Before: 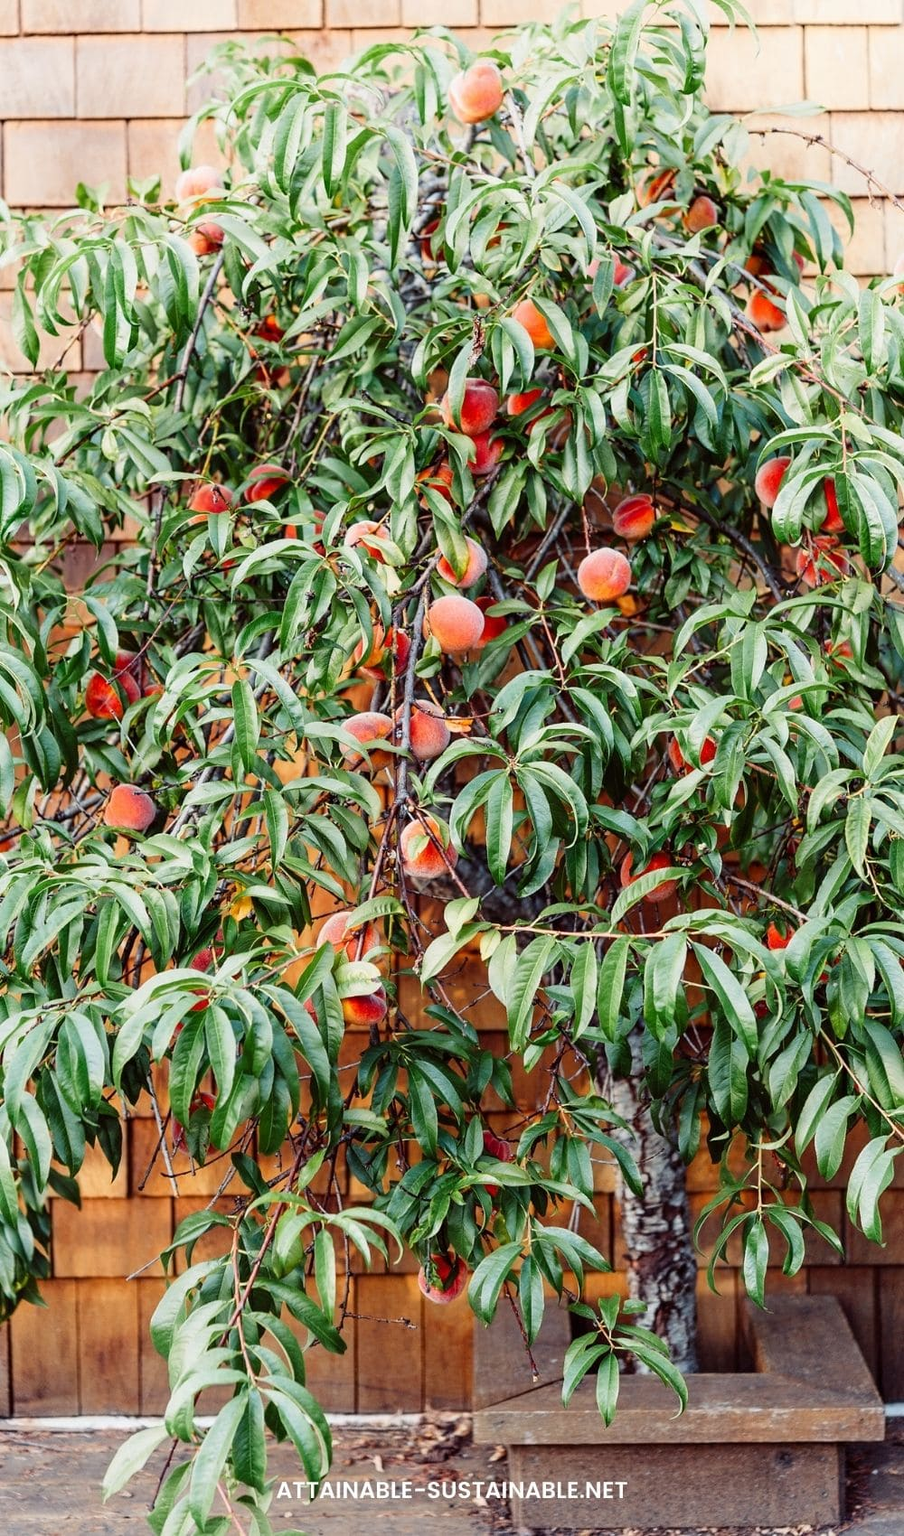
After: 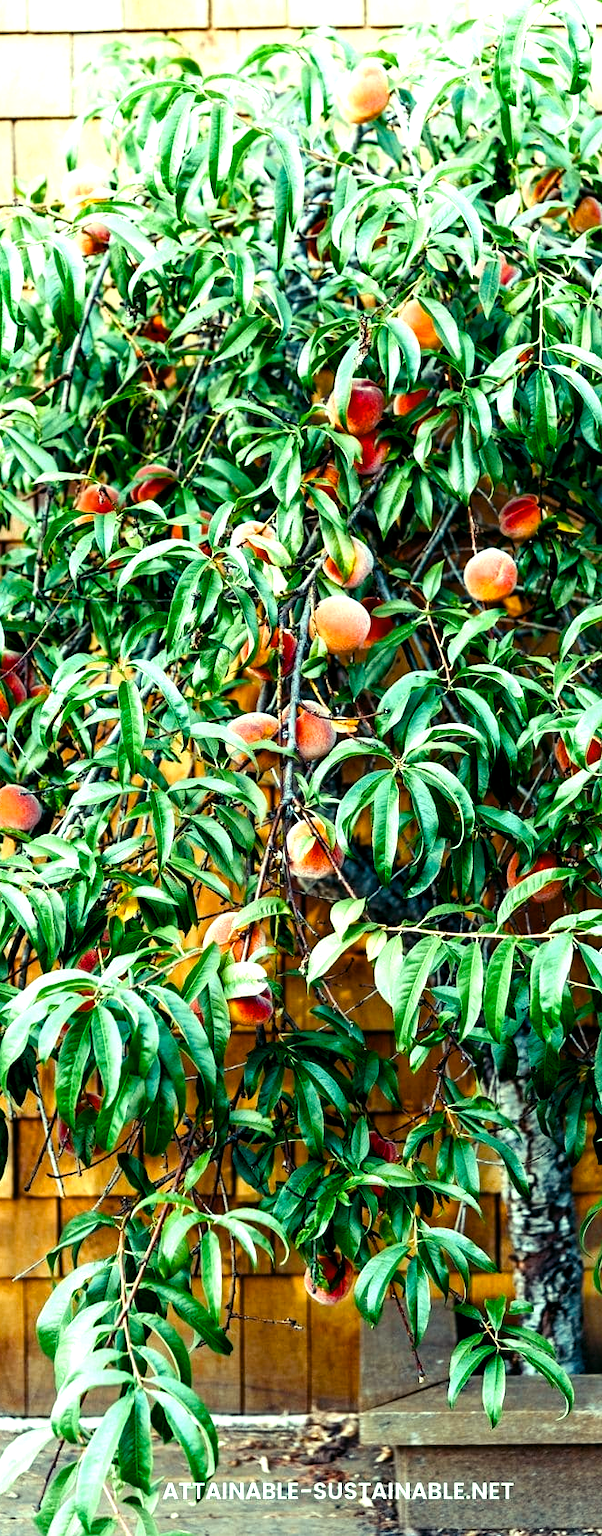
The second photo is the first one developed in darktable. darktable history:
color balance rgb: shadows lift › luminance -7.7%, shadows lift › chroma 2.13%, shadows lift › hue 165.27°, power › luminance -7.77%, power › chroma 1.1%, power › hue 215.88°, highlights gain › luminance 15.15%, highlights gain › chroma 7%, highlights gain › hue 125.57°, global offset › luminance -0.33%, global offset › chroma 0.11%, global offset › hue 165.27°, perceptual saturation grading › global saturation 24.42%, perceptual saturation grading › highlights -24.42%, perceptual saturation grading › mid-tones 24.42%, perceptual saturation grading › shadows 40%, perceptual brilliance grading › global brilliance -5%, perceptual brilliance grading › highlights 24.42%, perceptual brilliance grading › mid-tones 7%, perceptual brilliance grading › shadows -5%
crop and rotate: left 12.673%, right 20.66%
